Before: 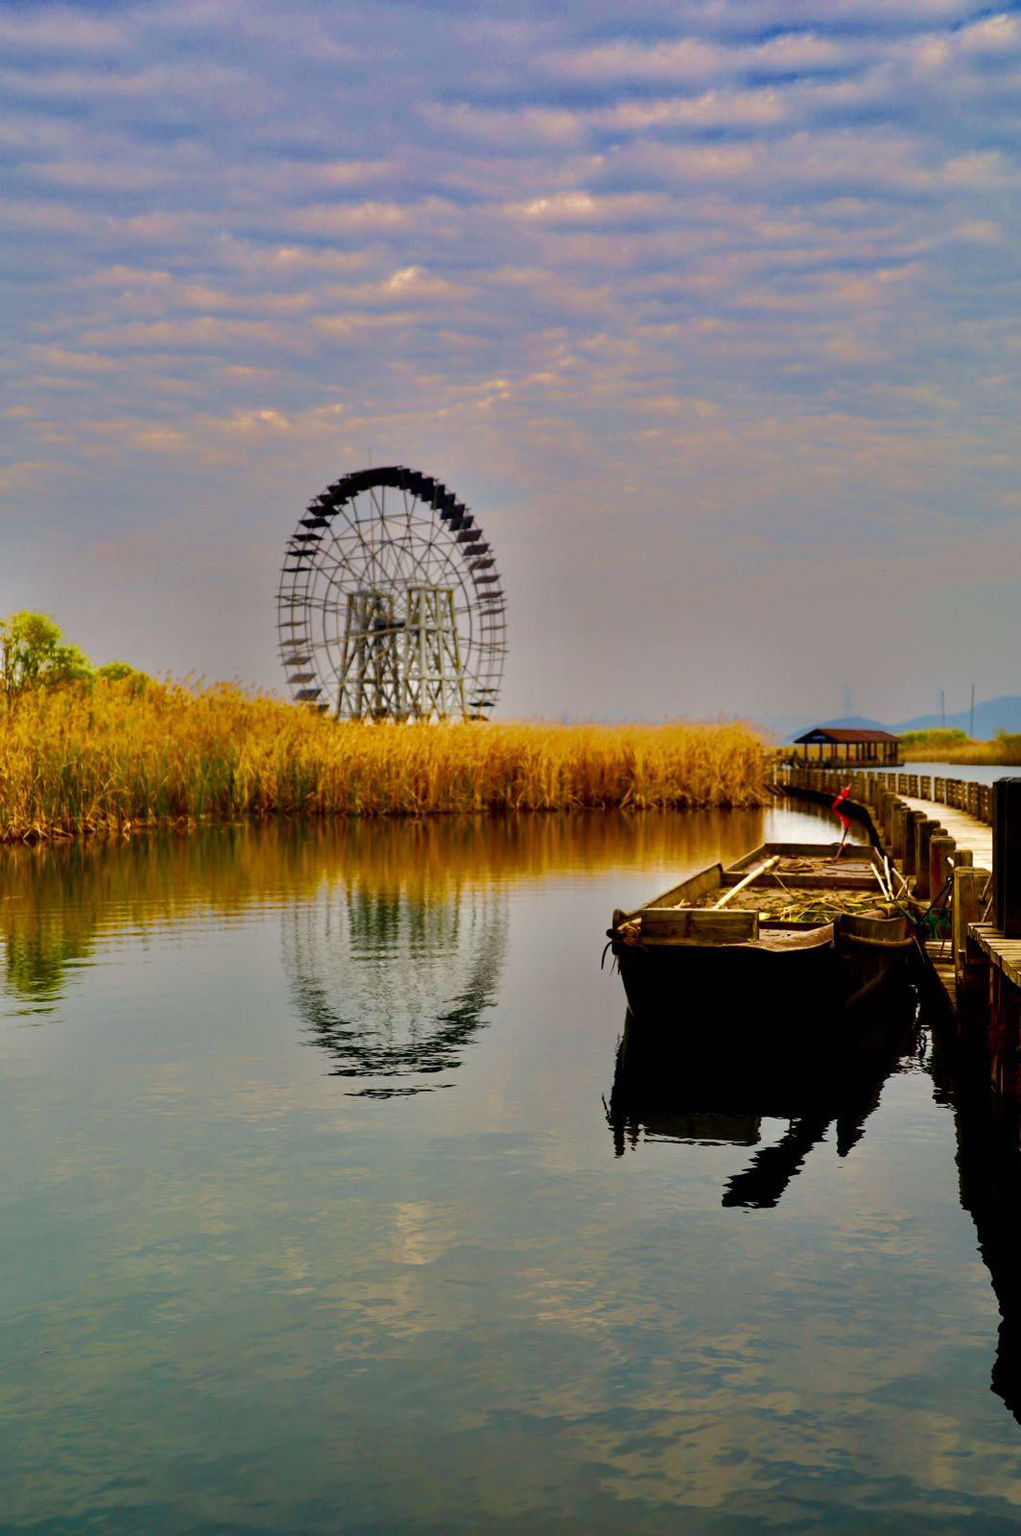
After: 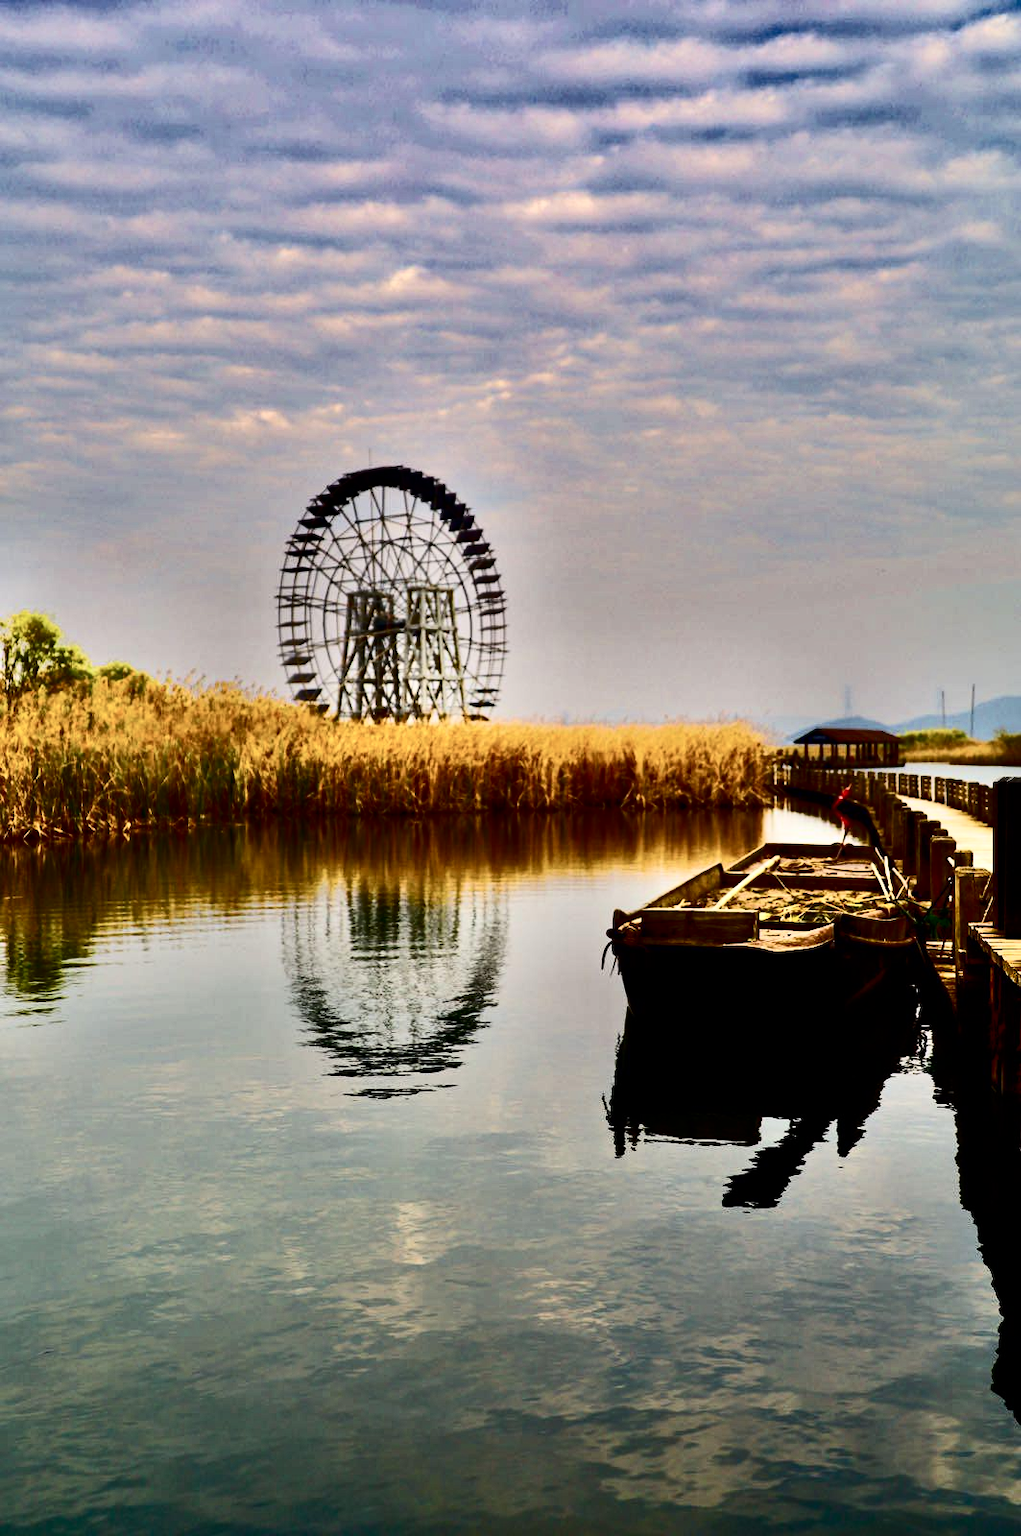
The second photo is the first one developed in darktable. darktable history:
shadows and highlights: low approximation 0.01, soften with gaussian
contrast brightness saturation: contrast 0.511, saturation -0.08
